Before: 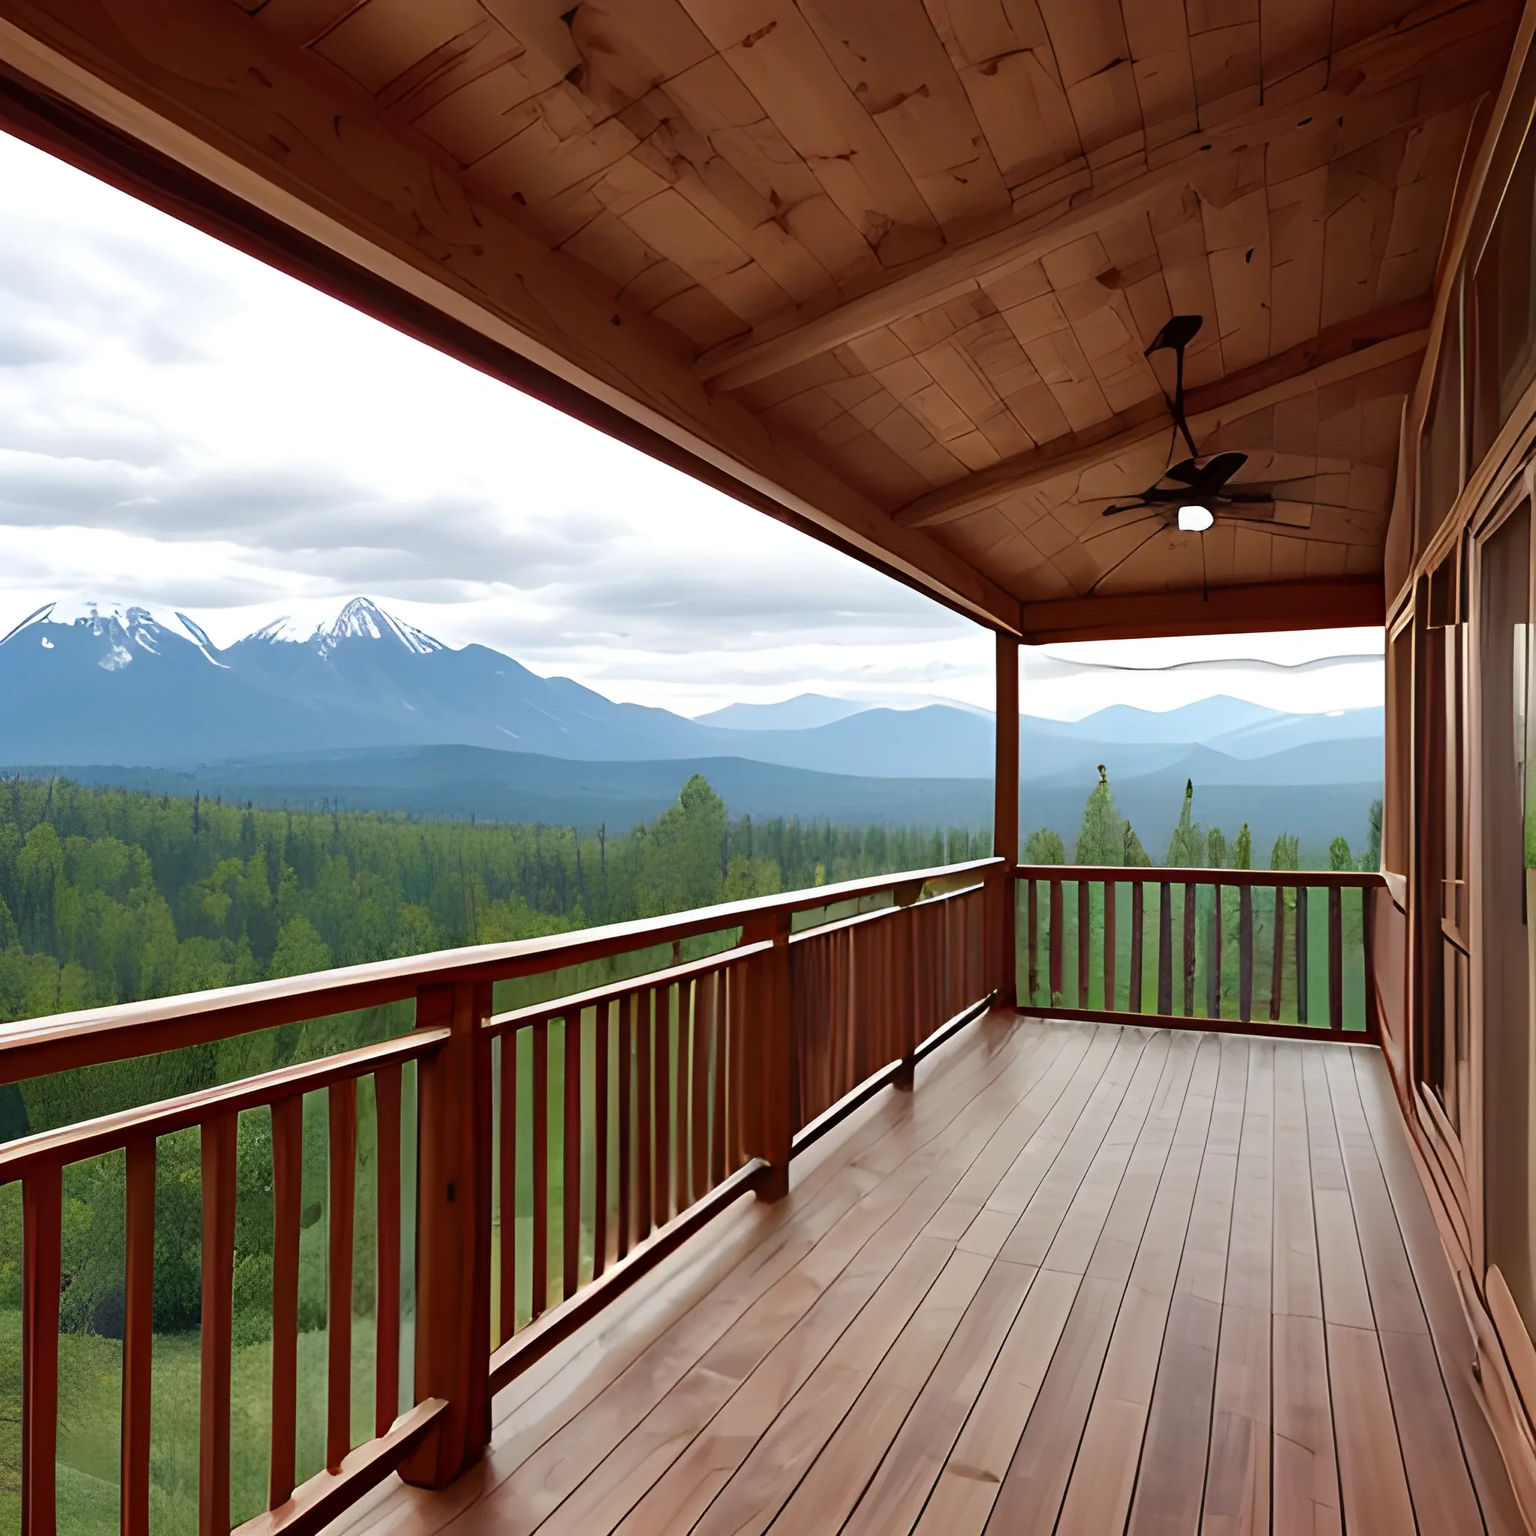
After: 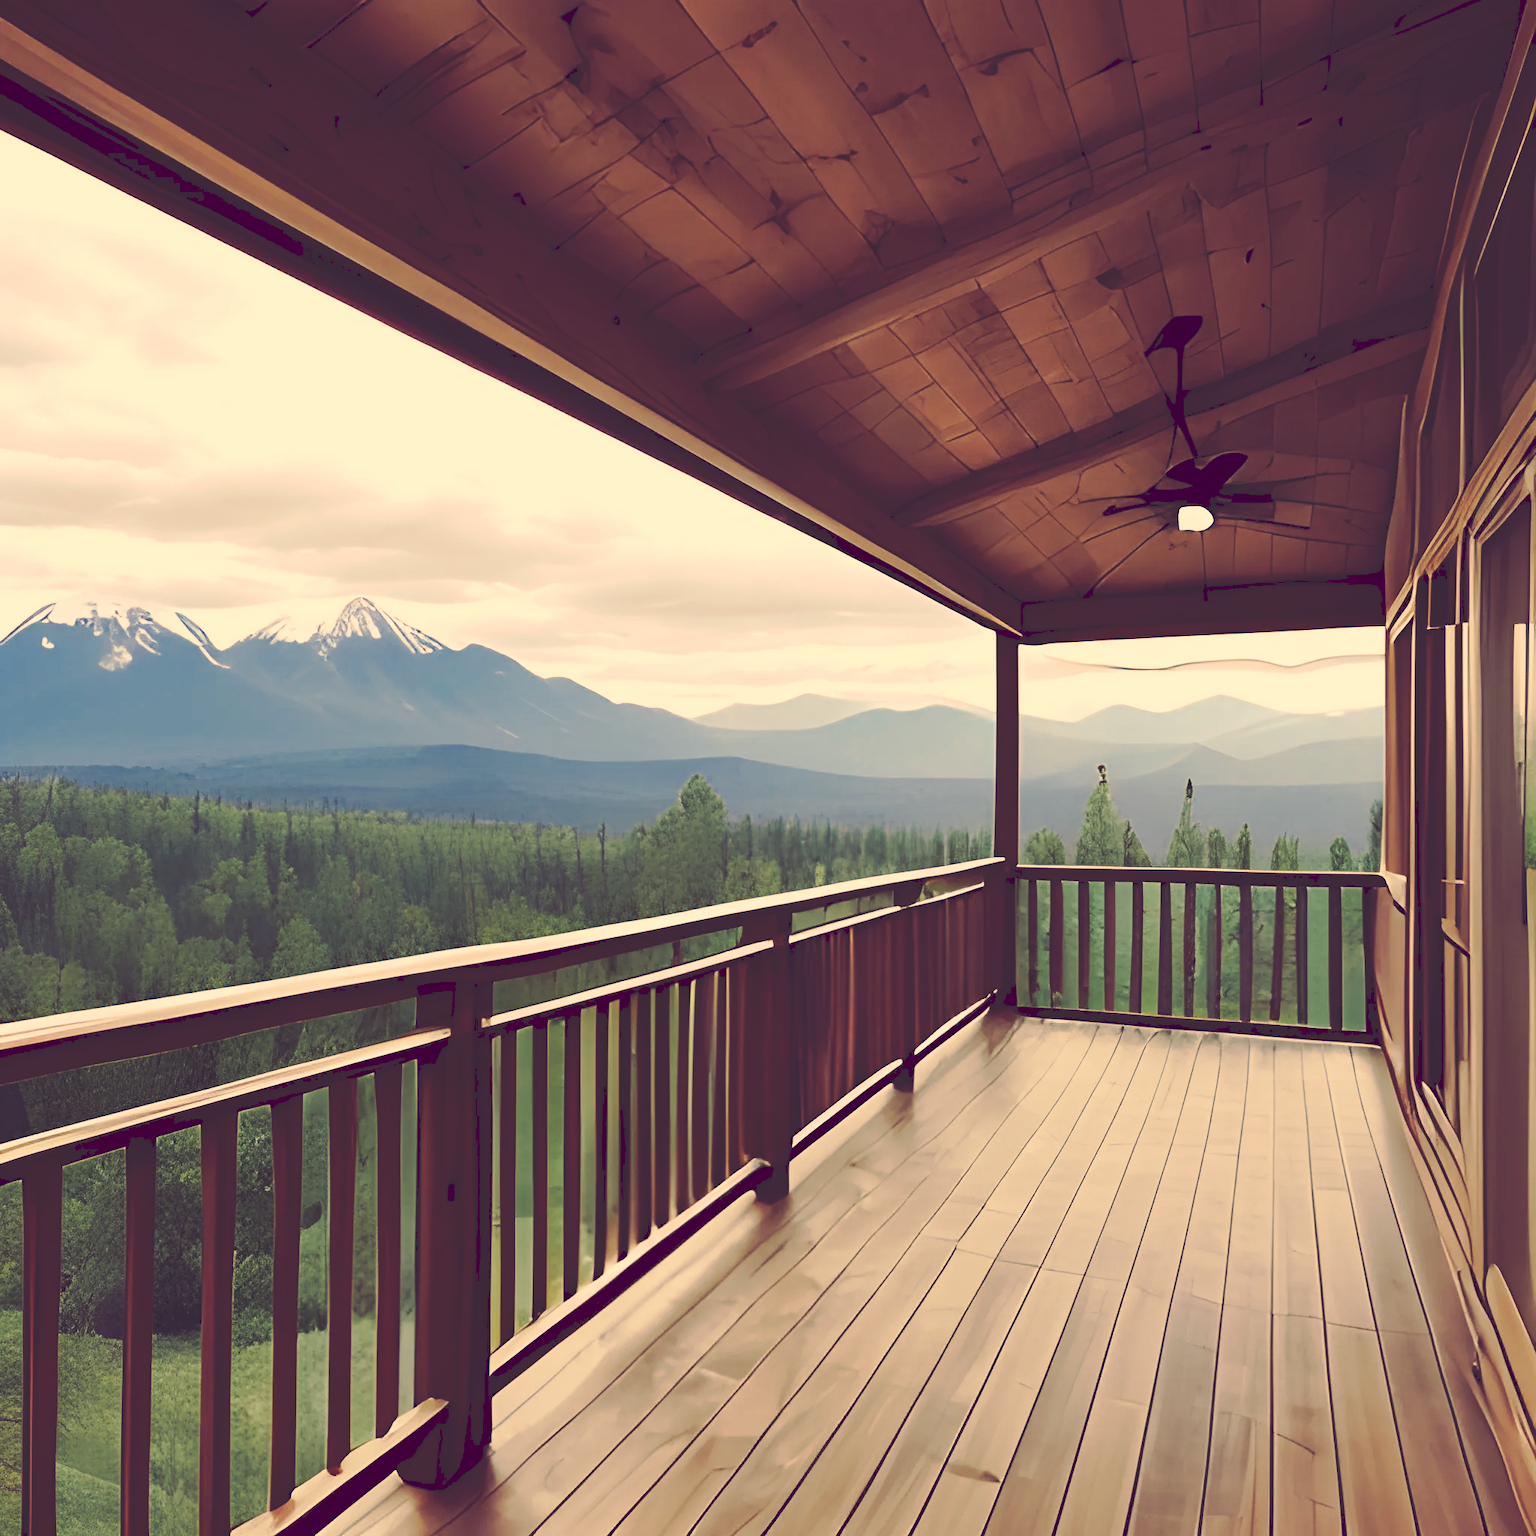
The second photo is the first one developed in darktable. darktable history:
tone curve: curves: ch0 [(0, 0) (0.003, 0.174) (0.011, 0.178) (0.025, 0.182) (0.044, 0.185) (0.069, 0.191) (0.1, 0.194) (0.136, 0.199) (0.177, 0.219) (0.224, 0.246) (0.277, 0.284) (0.335, 0.35) (0.399, 0.43) (0.468, 0.539) (0.543, 0.637) (0.623, 0.711) (0.709, 0.799) (0.801, 0.865) (0.898, 0.914) (1, 1)], preserve colors none
color look up table: target L [95.46, 82.47, 93.48, 87.42, 72.01, 67.72, 65.68, 63.27, 56.79, 42.29, 43.66, 46.31, 23.6, 22.88, 5.841, 201.39, 86.36, 83.58, 76.96, 65.71, 61.19, 60.3, 55.51, 50.52, 50.58, 25.63, 7.903, 97.16, 84.44, 82.94, 85.67, 79.69, 70.63, 63.38, 74.48, 53.13, 34.4, 32.36, 31.79, 39.01, 23.79, 16.83, 71.44, 56.14, 47.02, 44.38, 46.93, 46.35, 33.4], target a [1.331, -2.816, 7.56, -9.616, -32.09, -10.77, -13.91, -5.25, -35.8, -14.17, -13.68, -3.223, 2.877, -0.074, 37.49, 0, 13.48, 18.08, 29.08, 35.87, 23.64, 2.307, 50.16, 21.64, 45.69, 35.38, 43.15, 9.353, 19.52, 25.65, 30.44, 30.48, 14.3, 48.8, 39.35, 30.75, 23.65, 4.726, 18.58, 50.94, 35.03, 48.28, -10.64, -32.56, -4.02, -4.113, -15.04, -0.525, -8.884], target b [58.25, 24.41, 48.21, 43.56, 16.75, 26.16, 34.94, 15.24, 25.47, 16.05, 9.023, 21.92, -0.148, -6.741, -24.62, -0.001, 54.14, 39.63, 27.29, 37.55, 28.1, 47.34, 44.46, 34.6, 20.1, 7.421, -20.88, 37.27, 33.02, 23.79, 26.24, 16.06, 19, 15.75, 8.5, 2.509, -32.04, -0.359, -15.92, -26.77, -7.551, -28.61, 4.289, -13.16, -23.71, -39.3, -7.412, 2.678, -11.63], num patches 49
